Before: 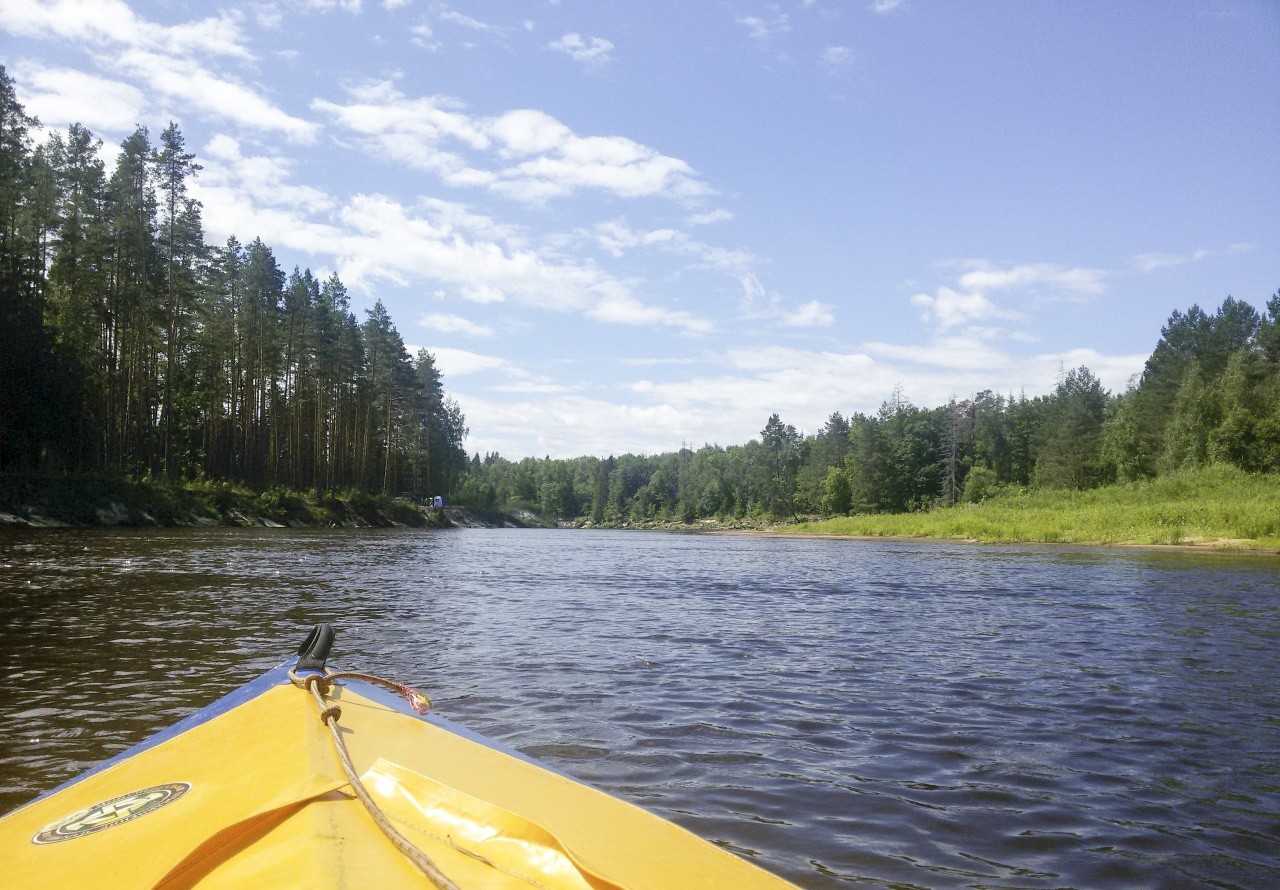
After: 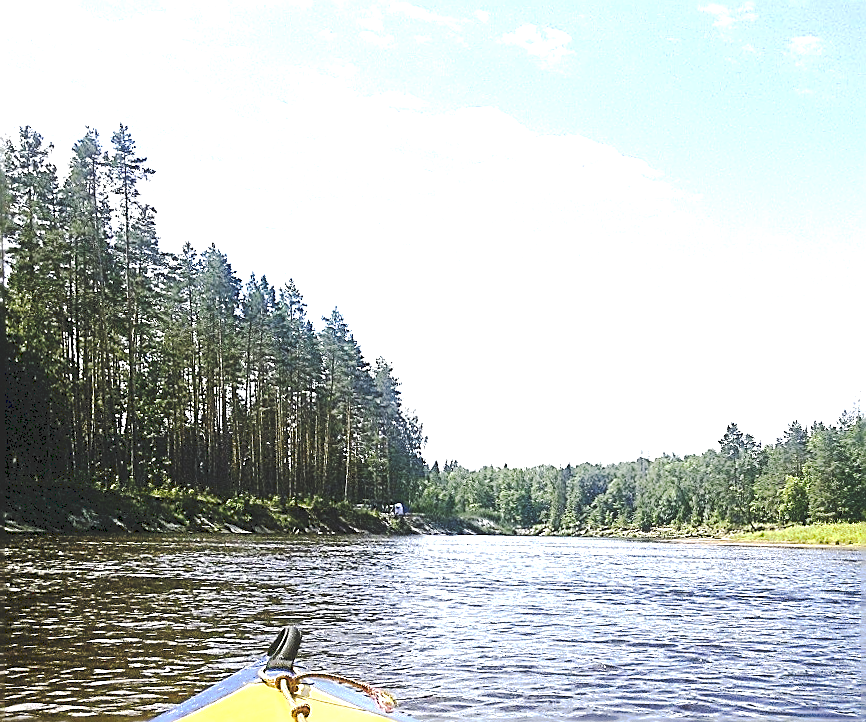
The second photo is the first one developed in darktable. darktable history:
tone curve: curves: ch0 [(0, 0) (0.003, 0.15) (0.011, 0.151) (0.025, 0.15) (0.044, 0.15) (0.069, 0.151) (0.1, 0.153) (0.136, 0.16) (0.177, 0.183) (0.224, 0.21) (0.277, 0.253) (0.335, 0.309) (0.399, 0.389) (0.468, 0.479) (0.543, 0.58) (0.623, 0.677) (0.709, 0.747) (0.801, 0.808) (0.898, 0.87) (1, 1)], preserve colors none
exposure: black level correction 0, exposure 1.198 EV, compensate exposure bias true, compensate highlight preservation false
rotate and perspective: rotation 0.074°, lens shift (vertical) 0.096, lens shift (horizontal) -0.041, crop left 0.043, crop right 0.952, crop top 0.024, crop bottom 0.979
crop: right 28.885%, bottom 16.626%
sharpen: amount 1.861
